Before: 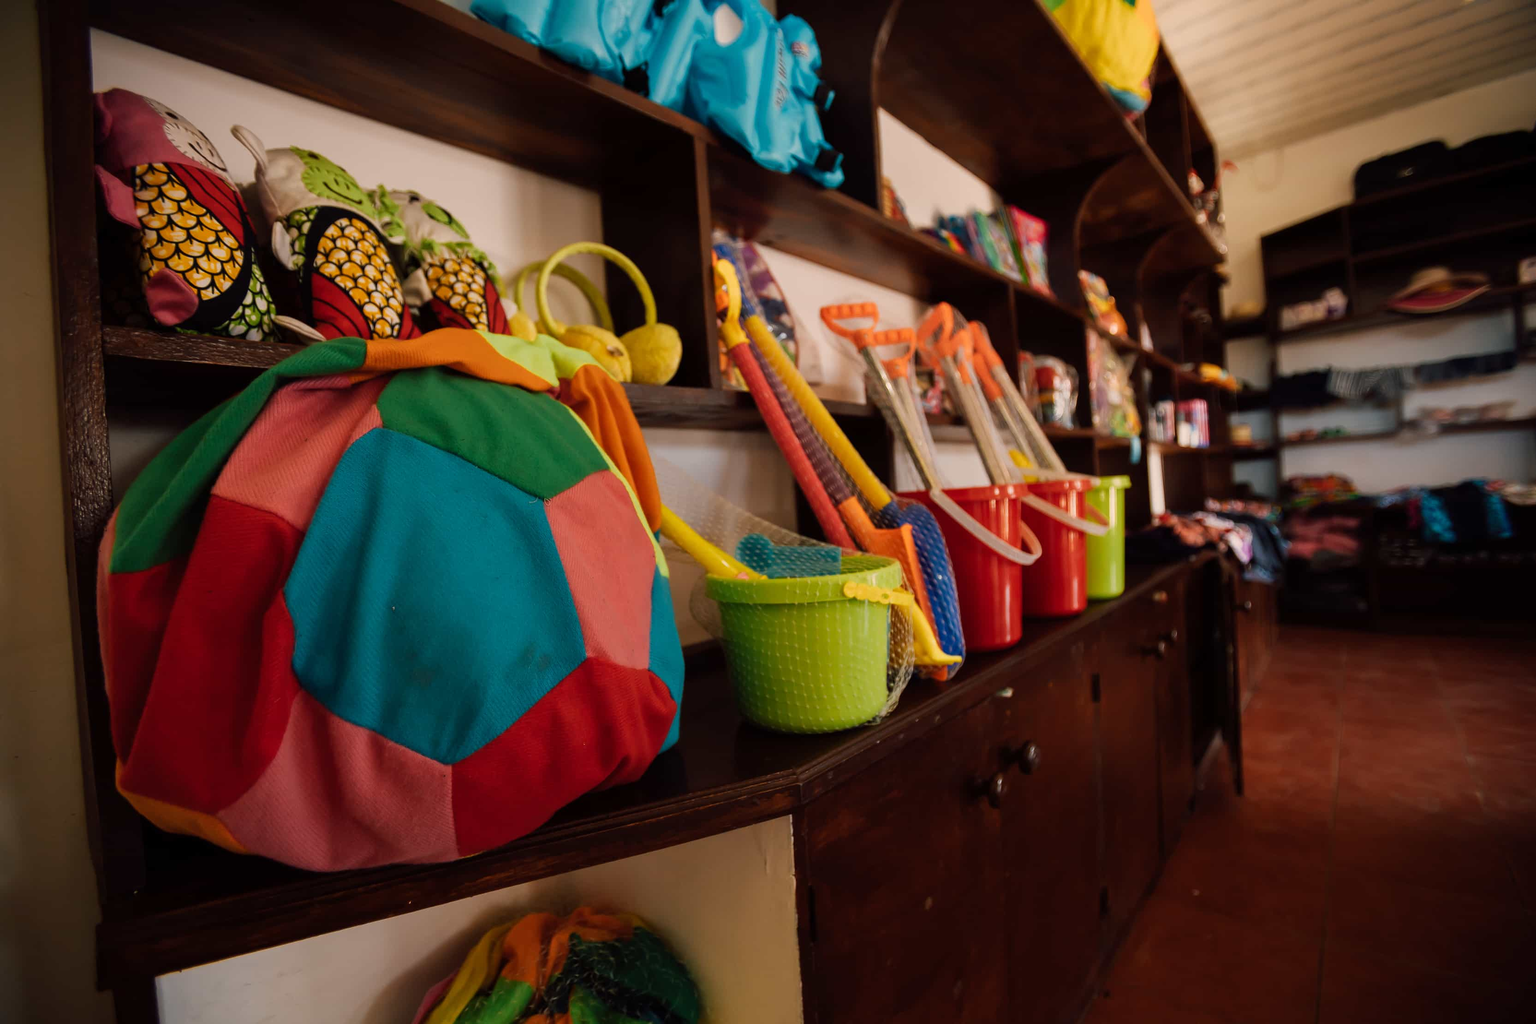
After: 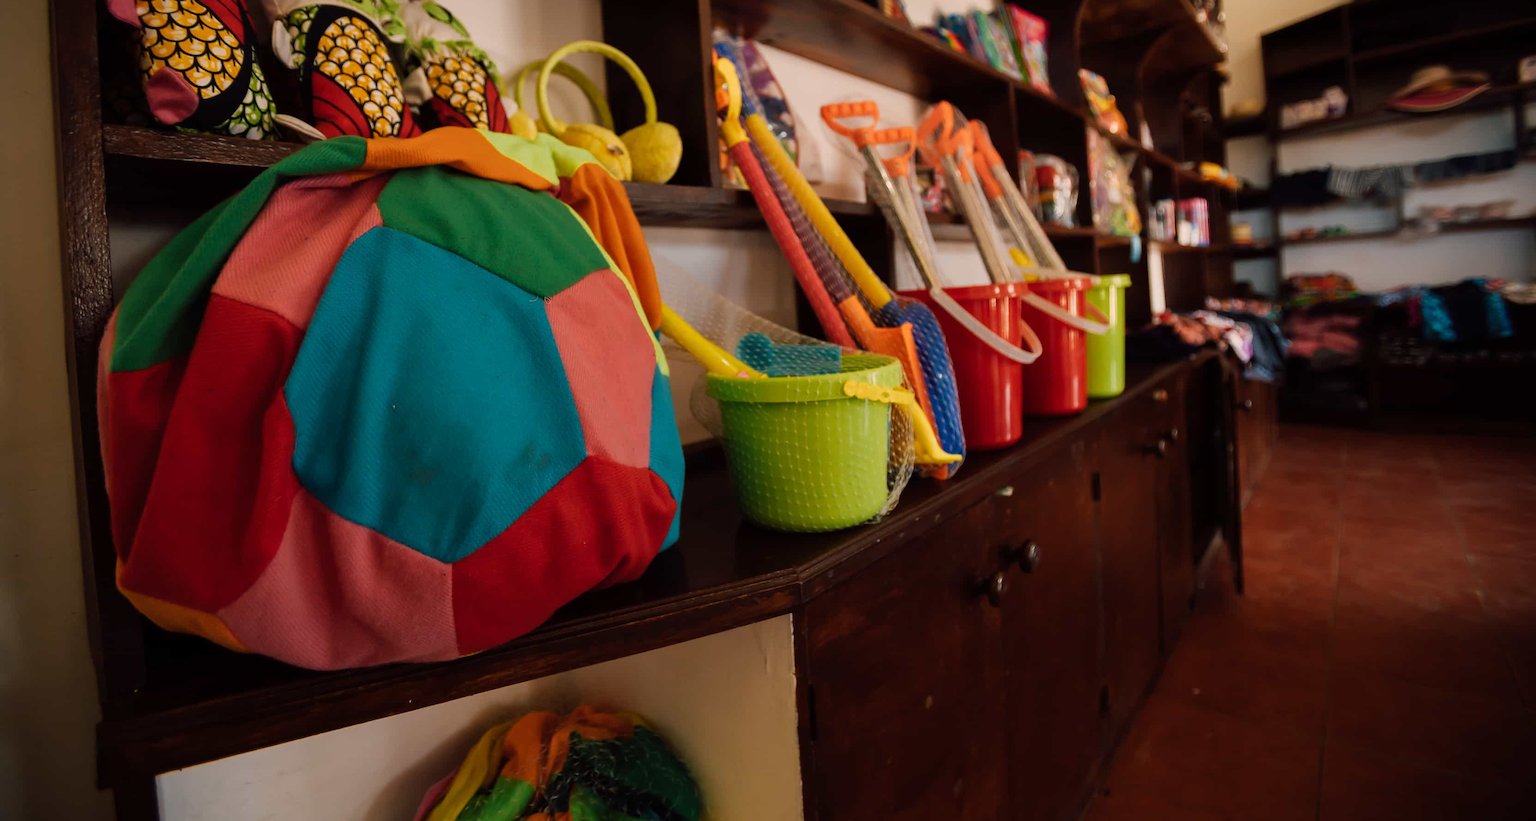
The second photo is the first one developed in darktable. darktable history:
crop and rotate: top 19.711%
